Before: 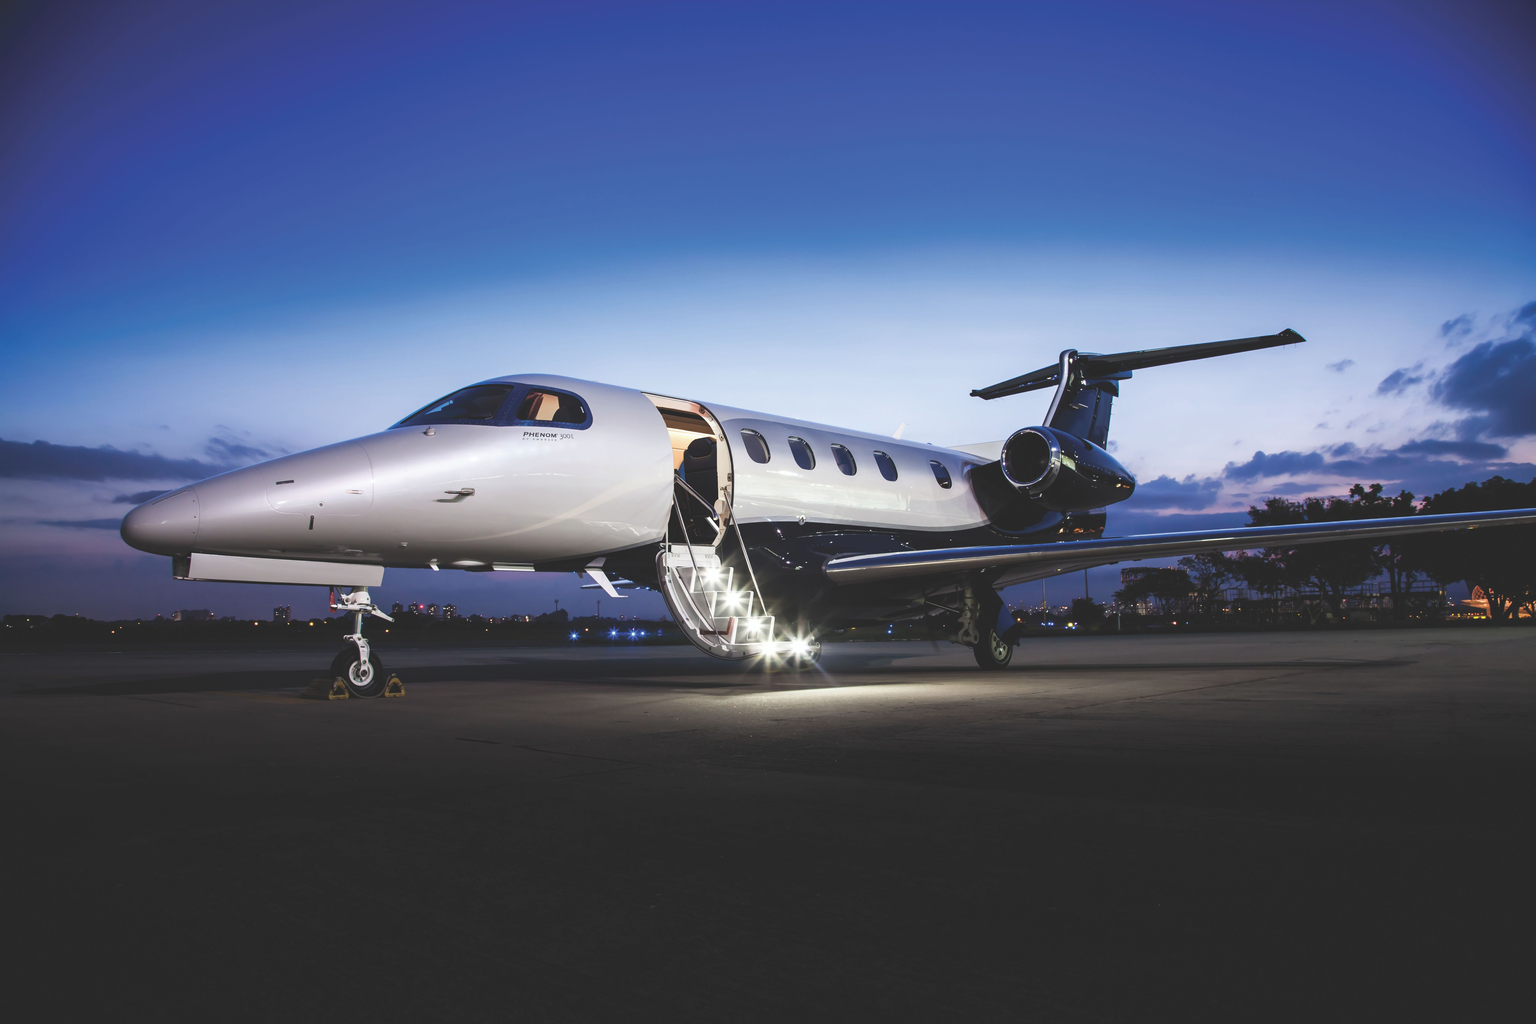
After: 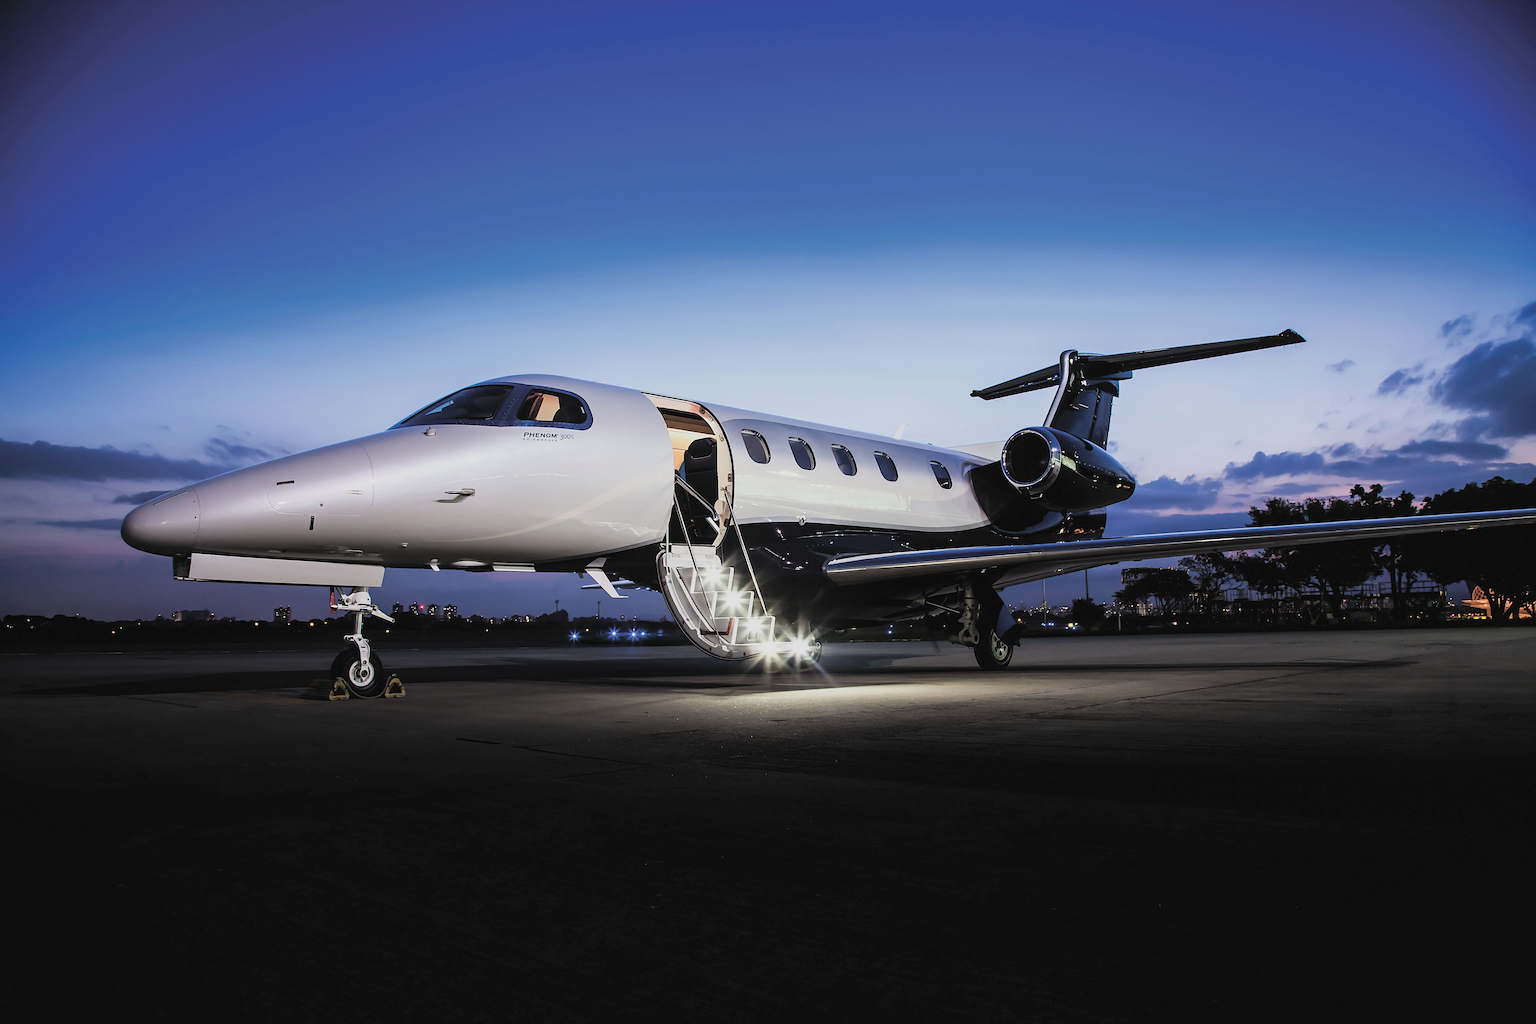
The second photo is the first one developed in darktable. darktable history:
filmic rgb: black relative exposure -5.01 EV, white relative exposure 3.97 EV, hardness 2.88, contrast 1.096, color science v6 (2022)
local contrast: highlights 102%, shadows 98%, detail 119%, midtone range 0.2
sharpen: radius 2.636, amount 0.678
